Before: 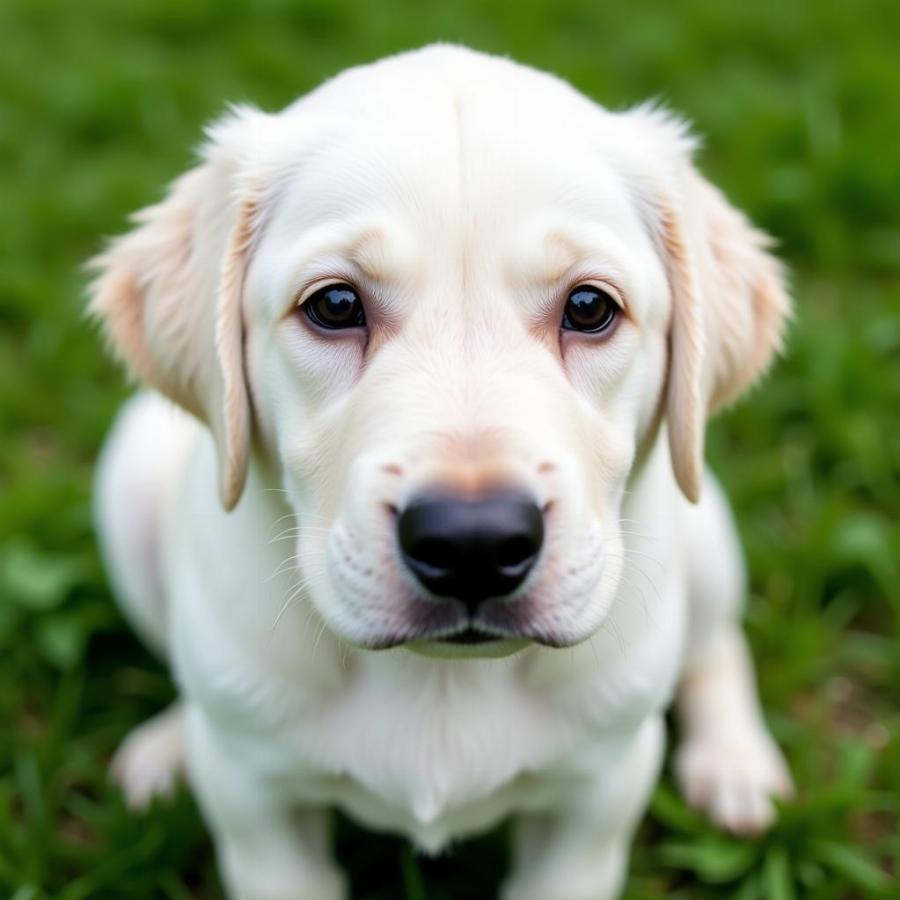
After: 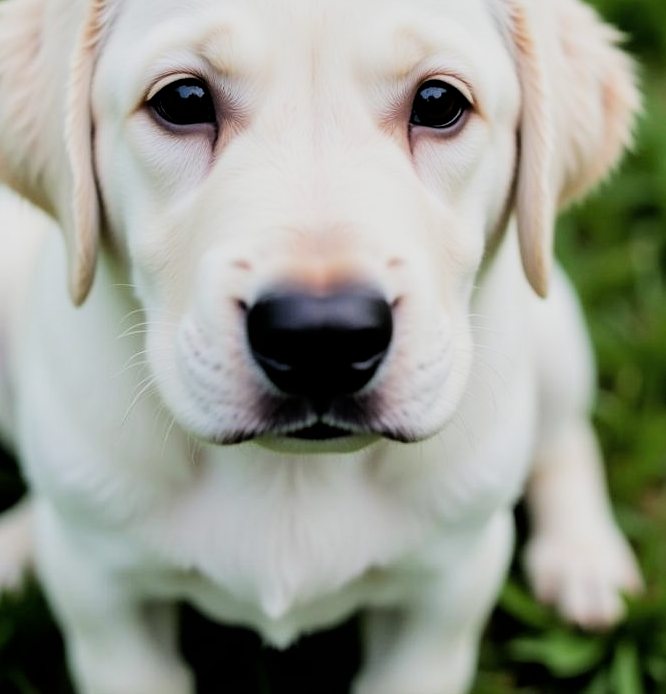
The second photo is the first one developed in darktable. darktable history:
exposure: compensate highlight preservation false
crop: left 16.871%, top 22.857%, right 9.116%
filmic rgb: black relative exposure -5 EV, hardness 2.88, contrast 1.3, highlights saturation mix -30%
contrast brightness saturation: saturation -0.05
